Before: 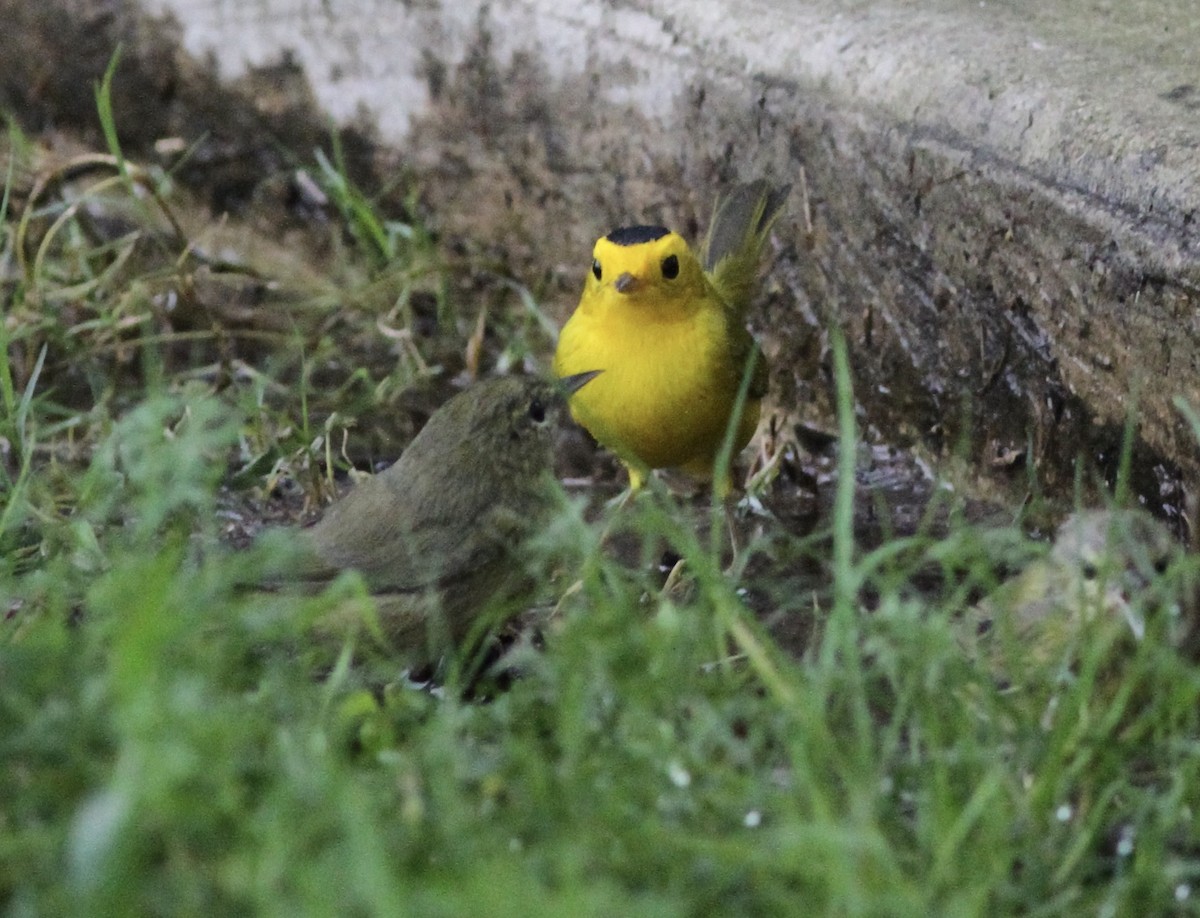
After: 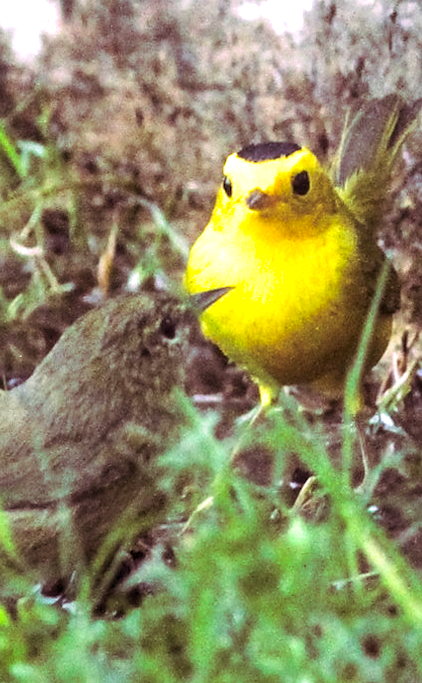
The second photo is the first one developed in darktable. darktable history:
crop and rotate: left 29.476%, top 10.214%, right 35.32%, bottom 17.333%
rotate and perspective: lens shift (horizontal) -0.055, automatic cropping off
color zones: curves: ch0 [(0, 0.613) (0.01, 0.613) (0.245, 0.448) (0.498, 0.529) (0.642, 0.665) (0.879, 0.777) (0.99, 0.613)]; ch1 [(0, 0) (0.143, 0) (0.286, 0) (0.429, 0) (0.571, 0) (0.714, 0) (0.857, 0)], mix -121.96%
local contrast: on, module defaults
exposure: black level correction 0, exposure 1.1 EV, compensate highlight preservation false
split-toning: highlights › hue 298.8°, highlights › saturation 0.73, compress 41.76%
sharpen: radius 1.458, amount 0.398, threshold 1.271
